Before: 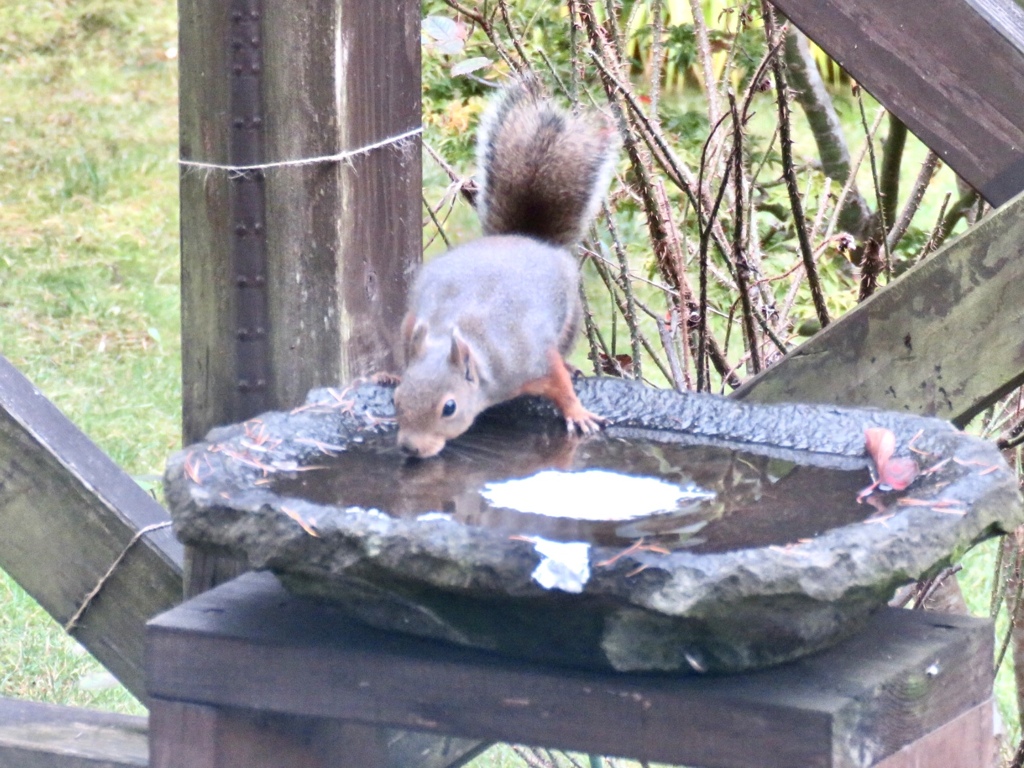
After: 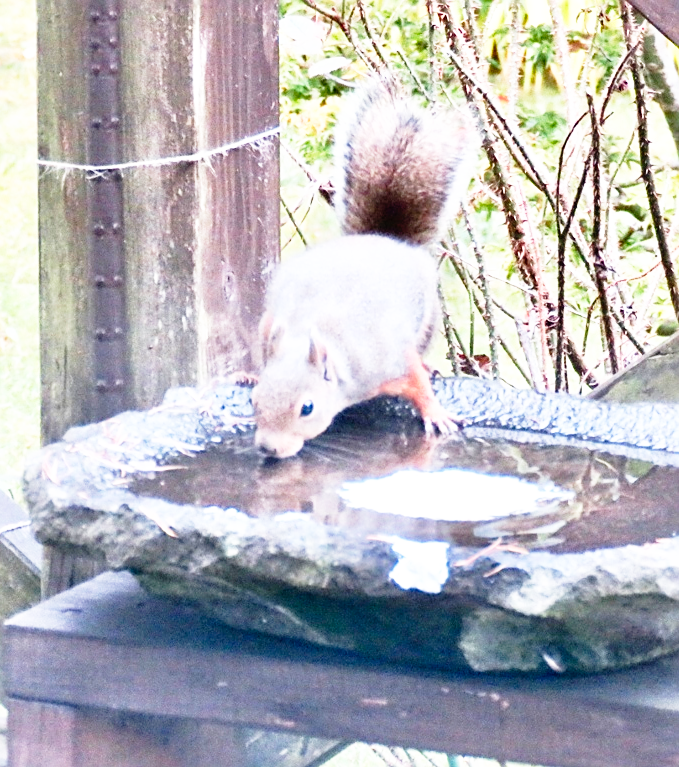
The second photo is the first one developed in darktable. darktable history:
sharpen: amount 0.499
base curve: curves: ch0 [(0, 0) (0.012, 0.01) (0.073, 0.168) (0.31, 0.711) (0.645, 0.957) (1, 1)], preserve colors none
crop and rotate: left 13.877%, right 19.751%
